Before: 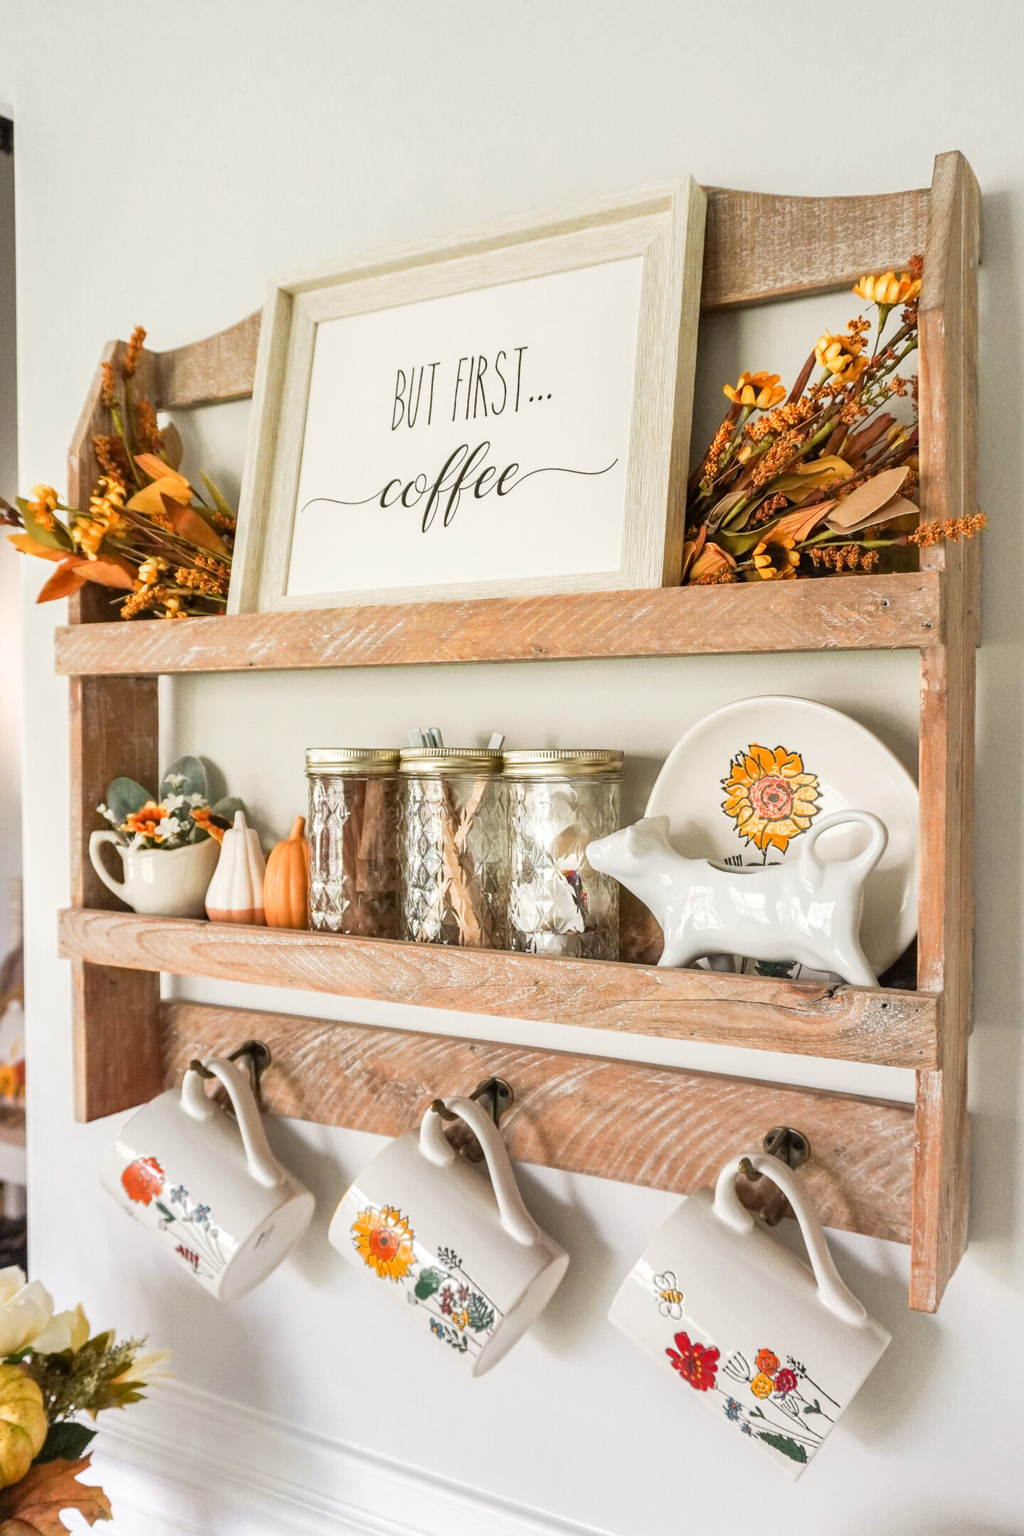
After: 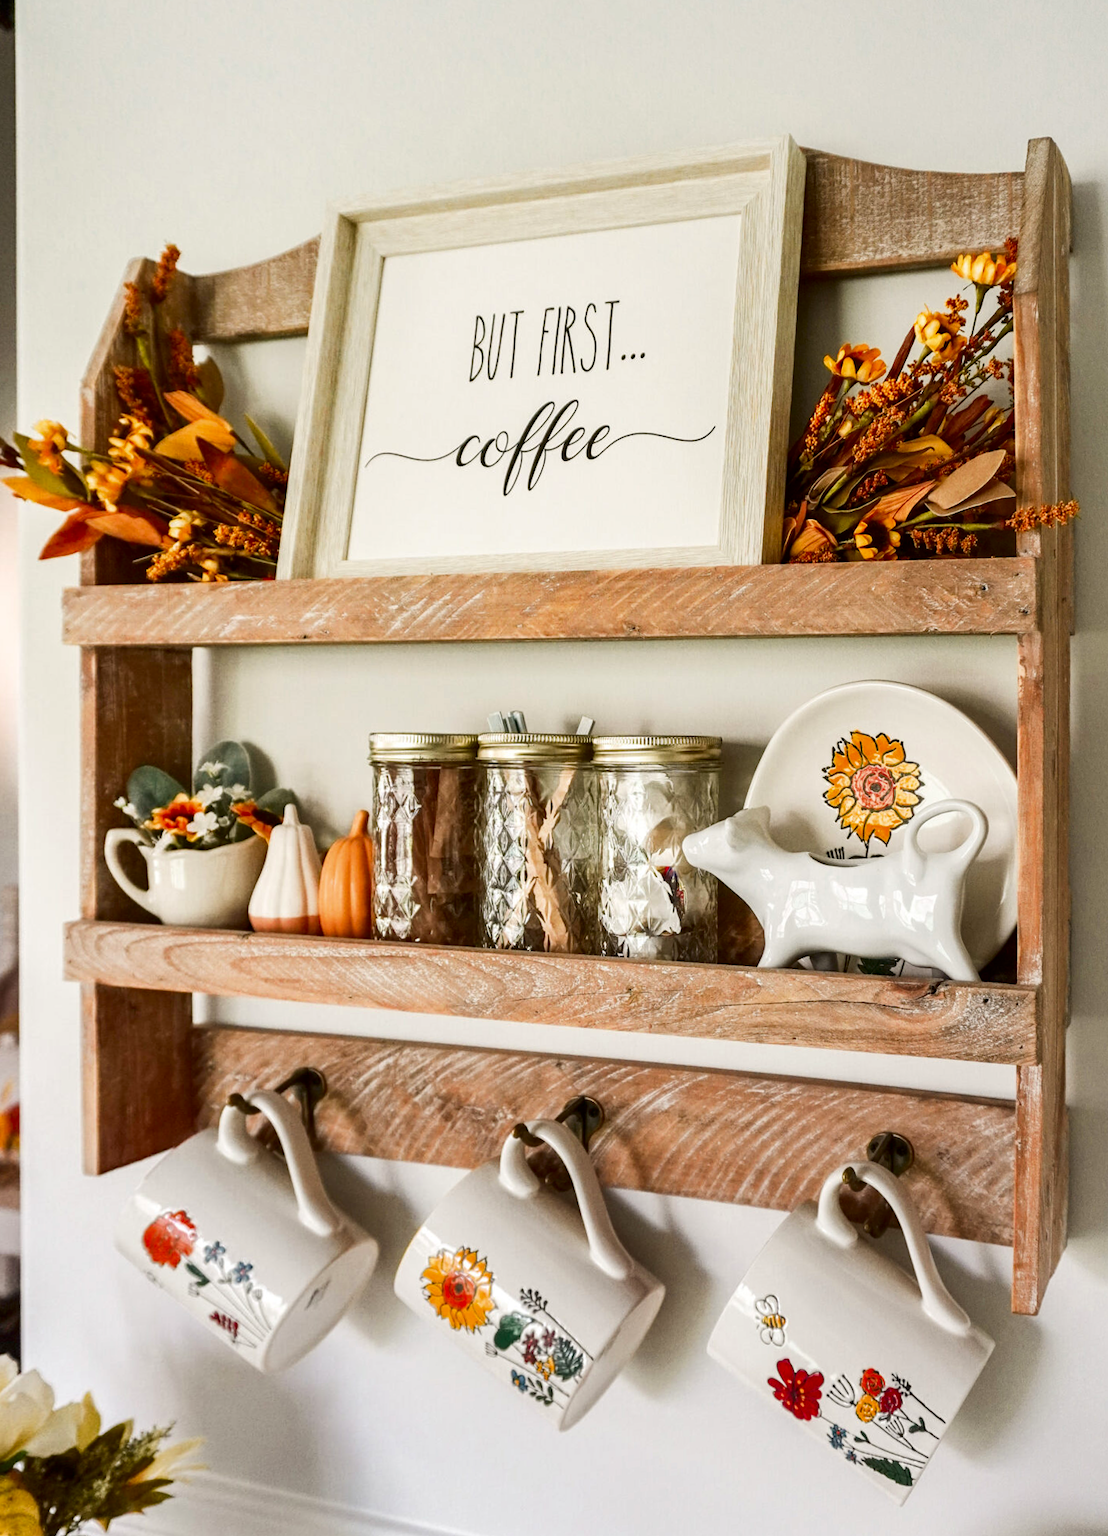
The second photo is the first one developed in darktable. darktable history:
rotate and perspective: rotation -0.013°, lens shift (vertical) -0.027, lens shift (horizontal) 0.178, crop left 0.016, crop right 0.989, crop top 0.082, crop bottom 0.918
contrast brightness saturation: contrast 0.13, brightness -0.24, saturation 0.14
